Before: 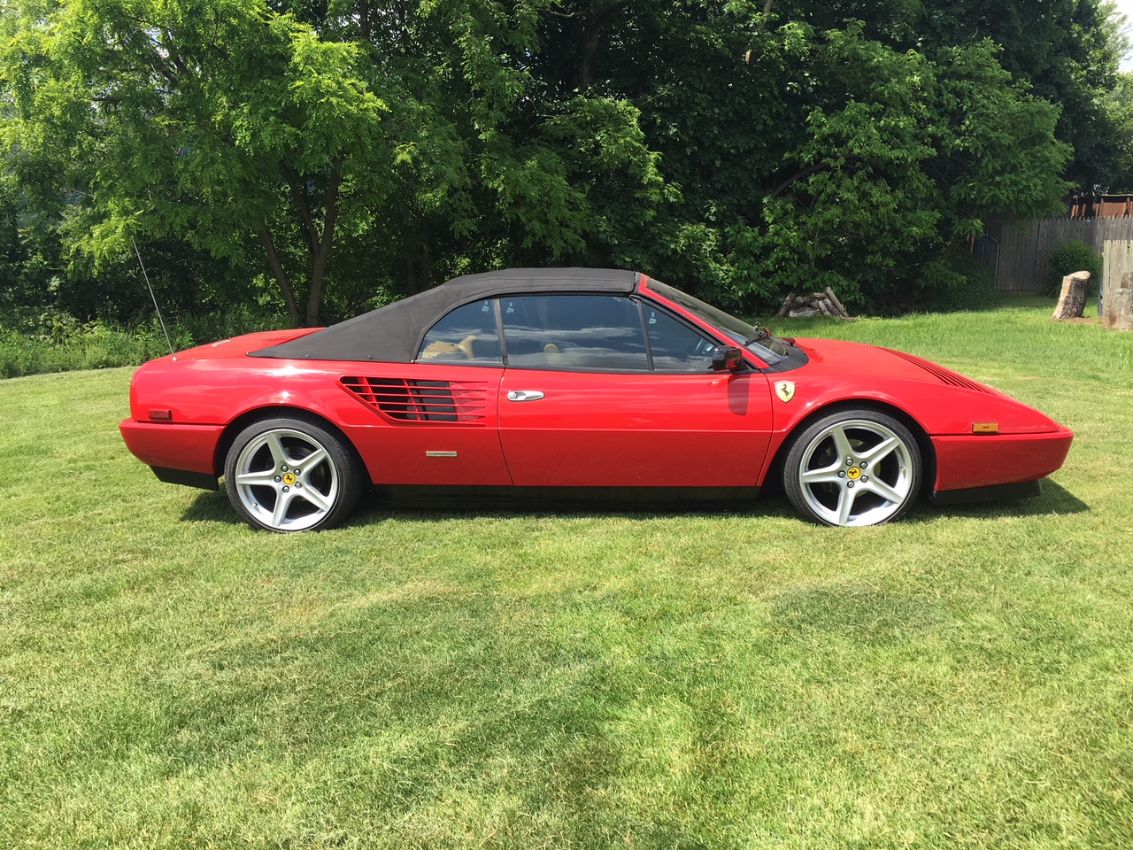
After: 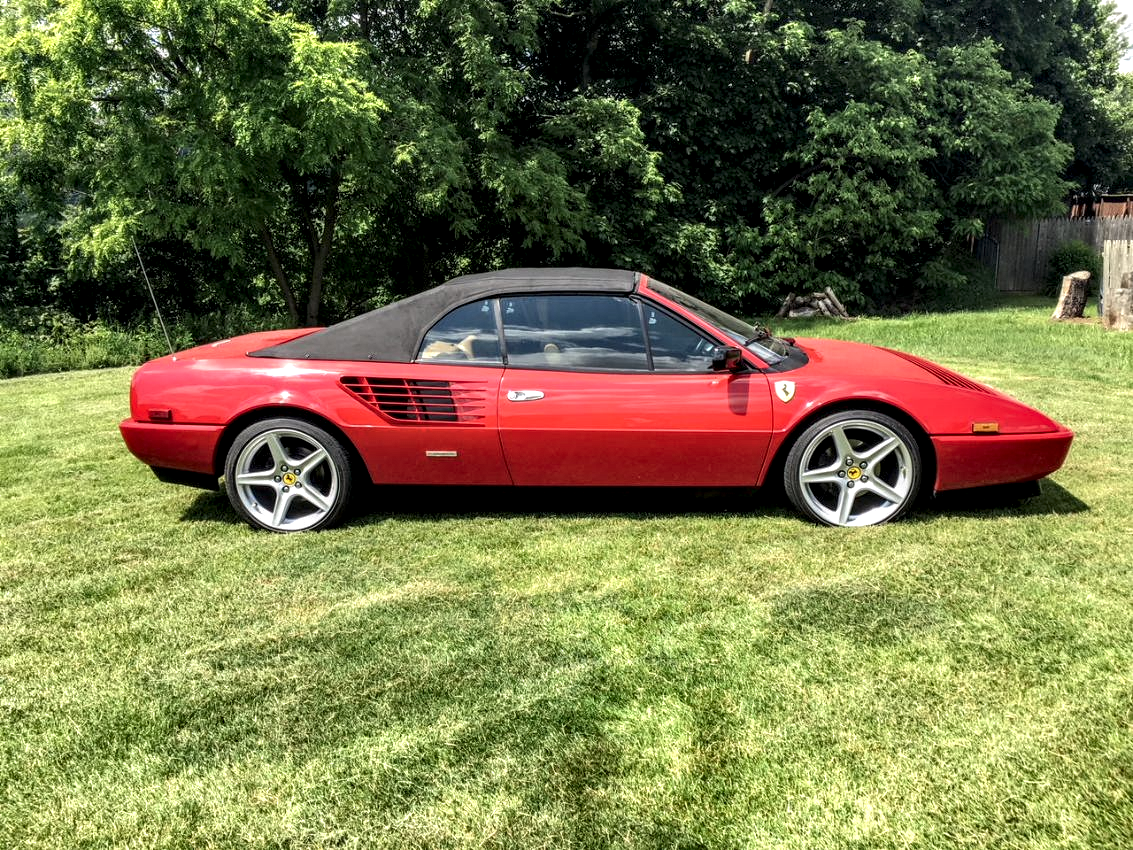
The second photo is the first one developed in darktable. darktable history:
local contrast: highlights 20%, detail 197%
